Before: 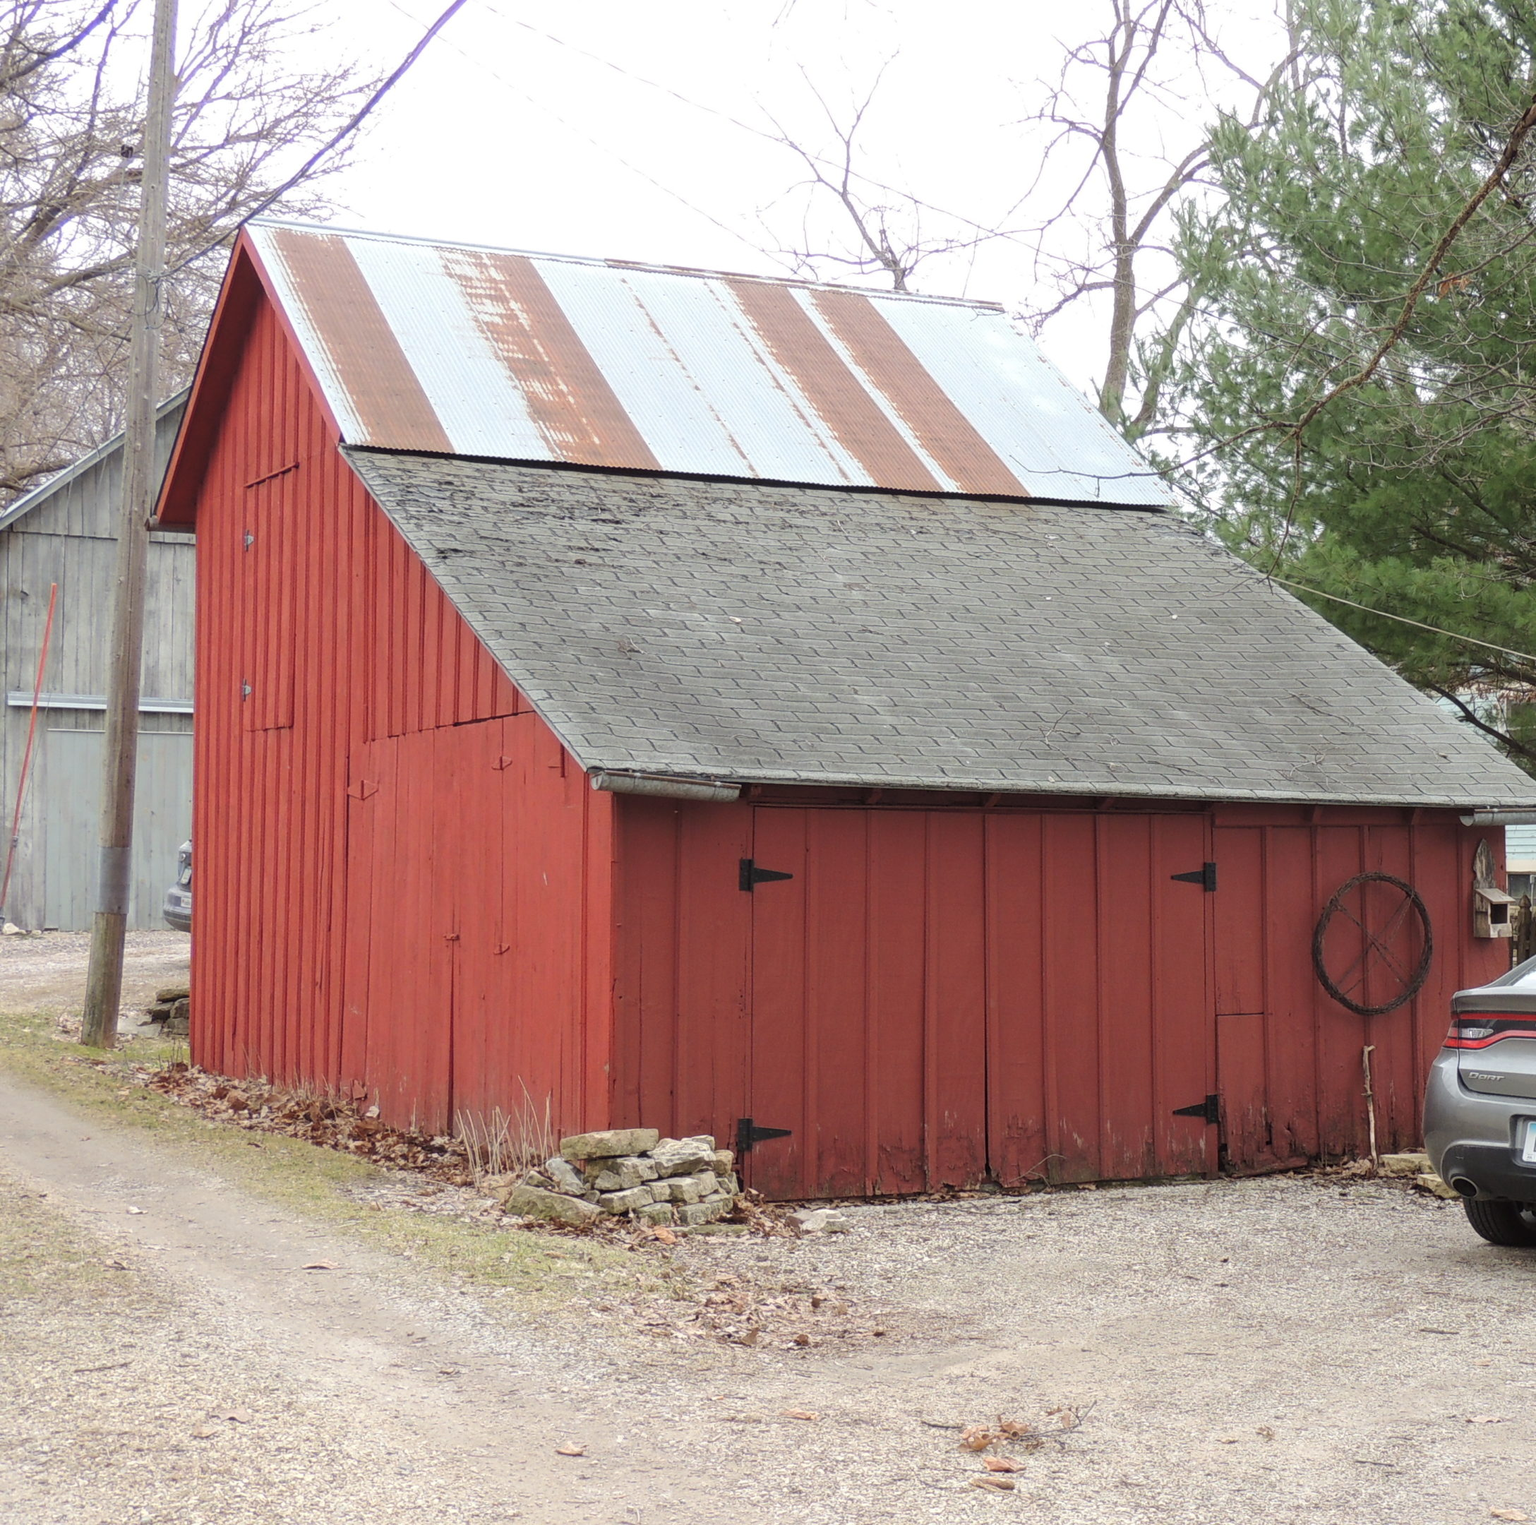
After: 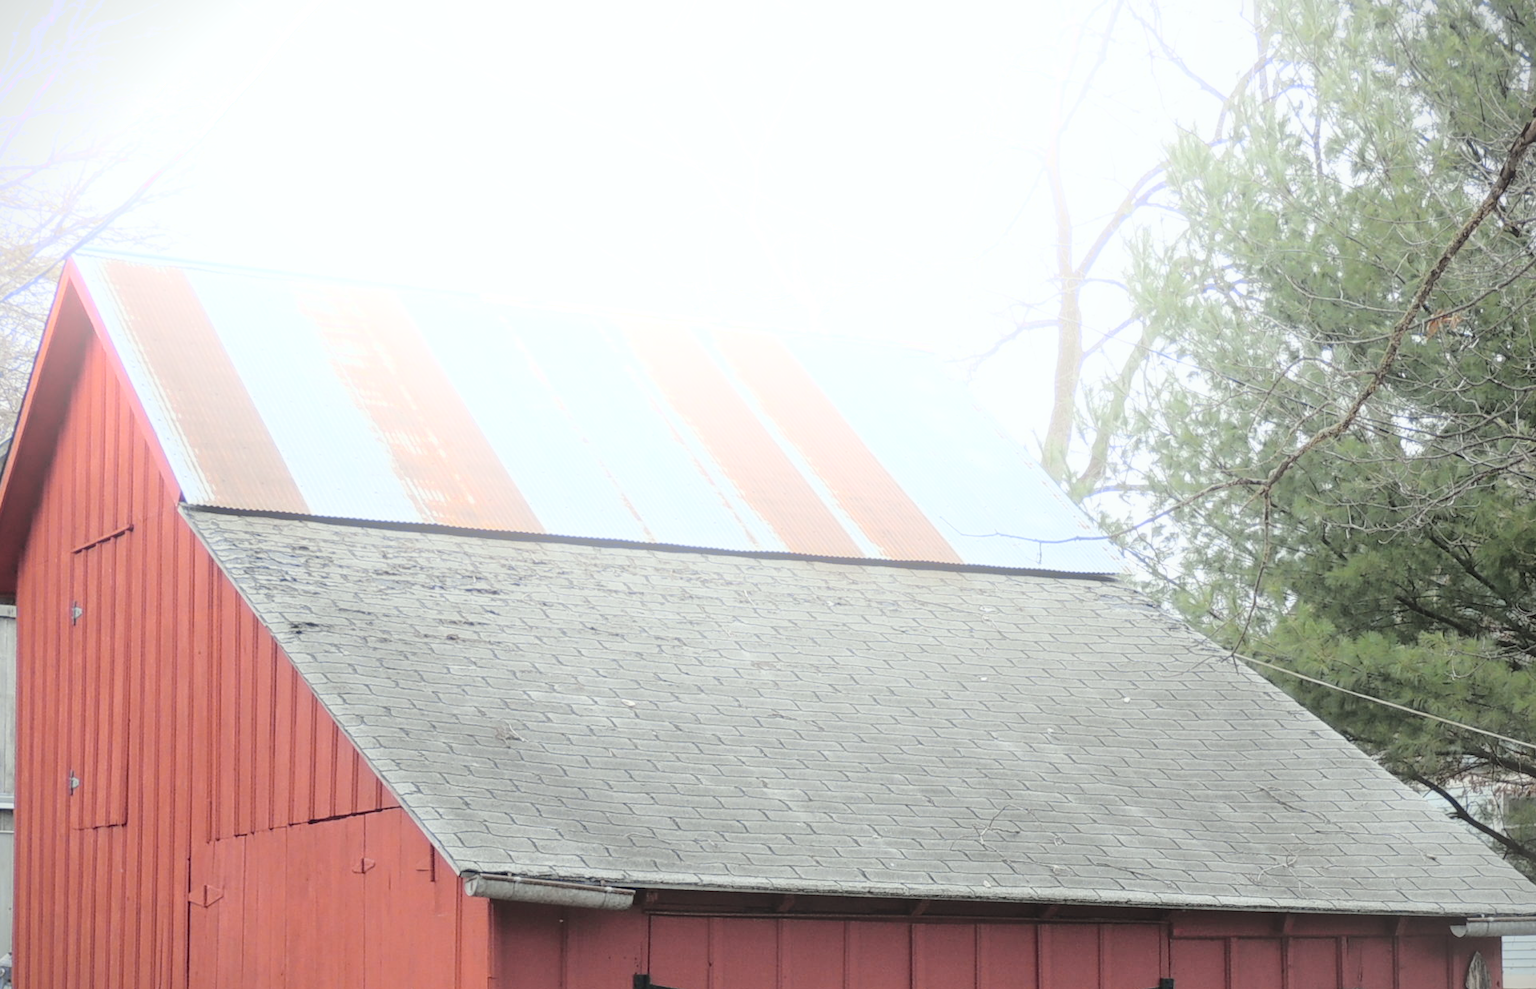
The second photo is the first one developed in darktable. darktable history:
crop and rotate: left 11.812%, bottom 42.776%
tone curve: curves: ch0 [(0, 0) (0.088, 0.042) (0.208, 0.176) (0.257, 0.267) (0.406, 0.483) (0.489, 0.556) (0.667, 0.73) (0.793, 0.851) (0.994, 0.974)]; ch1 [(0, 0) (0.161, 0.092) (0.35, 0.33) (0.392, 0.392) (0.457, 0.467) (0.505, 0.497) (0.537, 0.518) (0.553, 0.53) (0.58, 0.567) (0.739, 0.697) (1, 1)]; ch2 [(0, 0) (0.346, 0.362) (0.448, 0.419) (0.502, 0.499) (0.533, 0.517) (0.556, 0.533) (0.629, 0.619) (0.717, 0.678) (1, 1)], color space Lab, independent channels, preserve colors none
bloom: size 38%, threshold 95%, strength 30%
vignetting: fall-off start 97.23%, saturation -0.024, center (-0.033, -0.042), width/height ratio 1.179, unbound false
